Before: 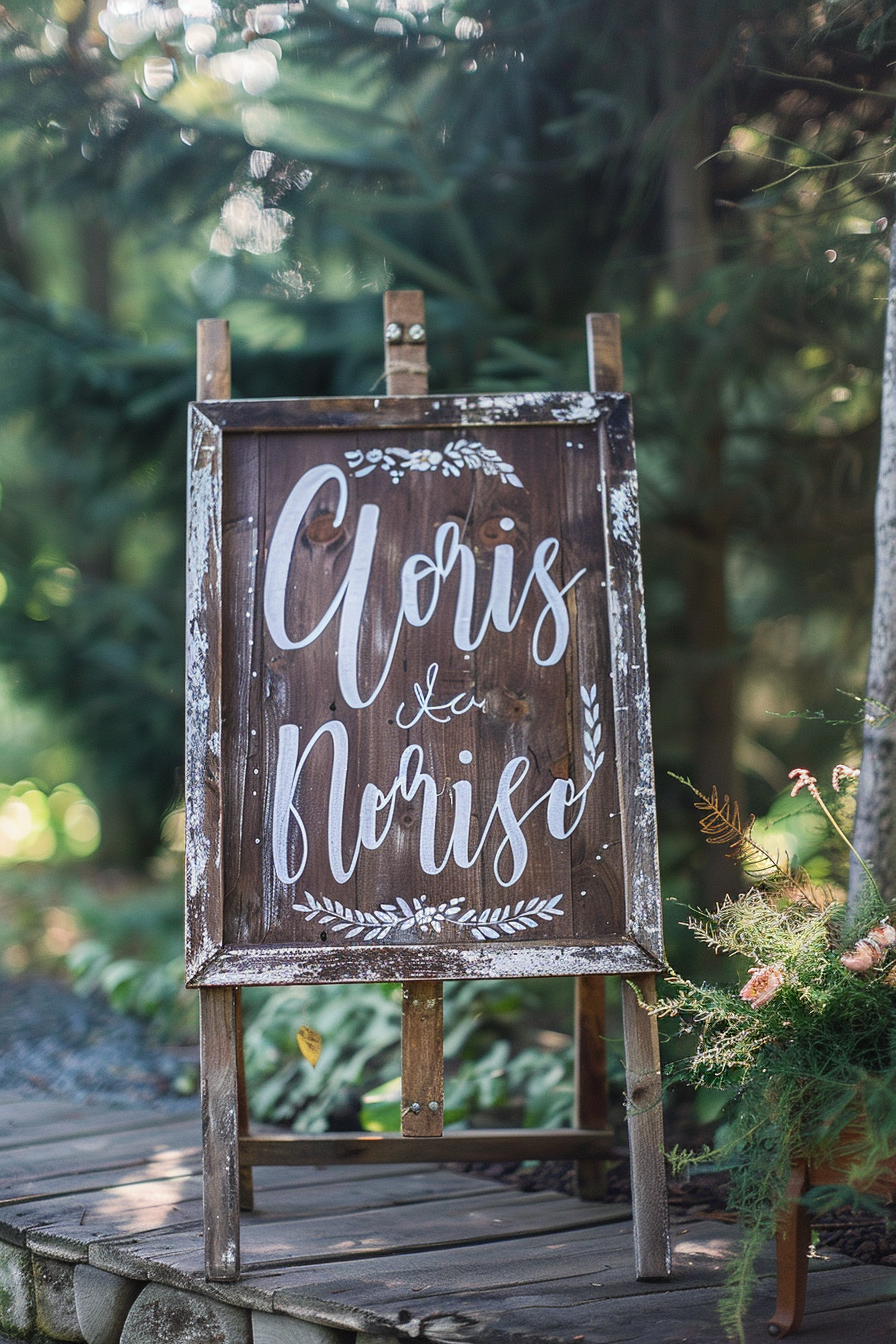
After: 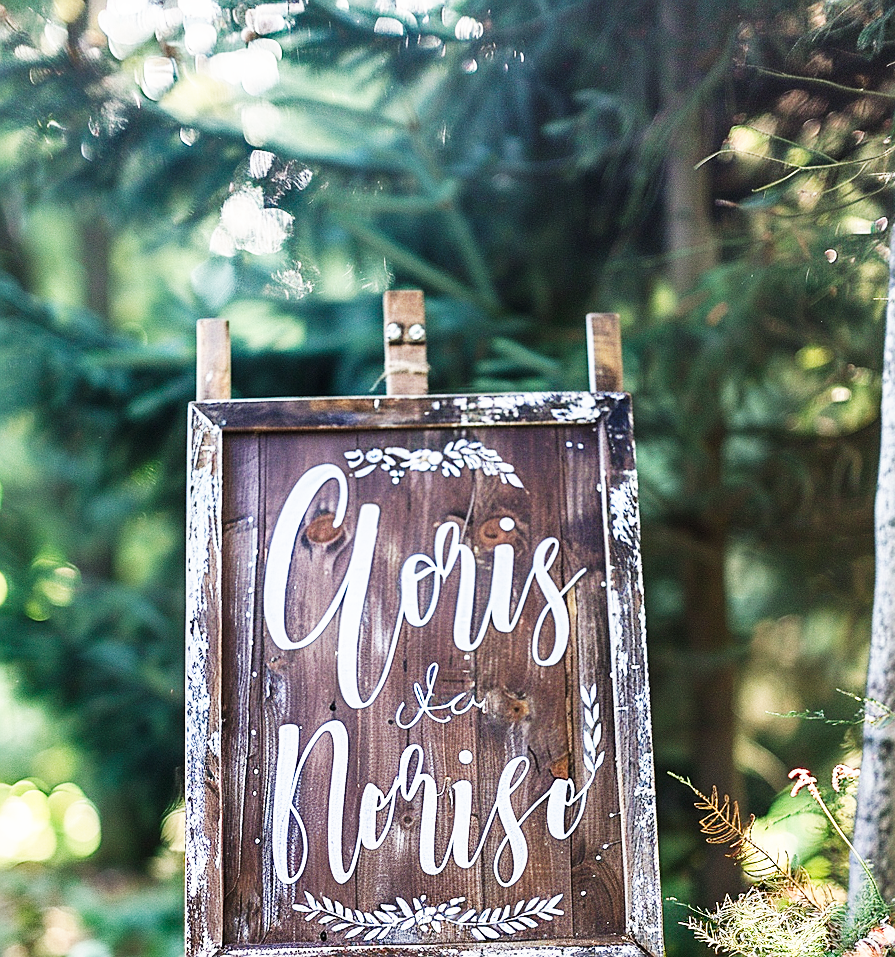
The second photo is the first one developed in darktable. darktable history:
crop: right 0%, bottom 28.733%
sharpen: on, module defaults
base curve: curves: ch0 [(0, 0) (0.007, 0.004) (0.027, 0.03) (0.046, 0.07) (0.207, 0.54) (0.442, 0.872) (0.673, 0.972) (1, 1)], preserve colors none
shadows and highlights: radius 102.82, shadows 50.65, highlights -65.91, soften with gaussian
